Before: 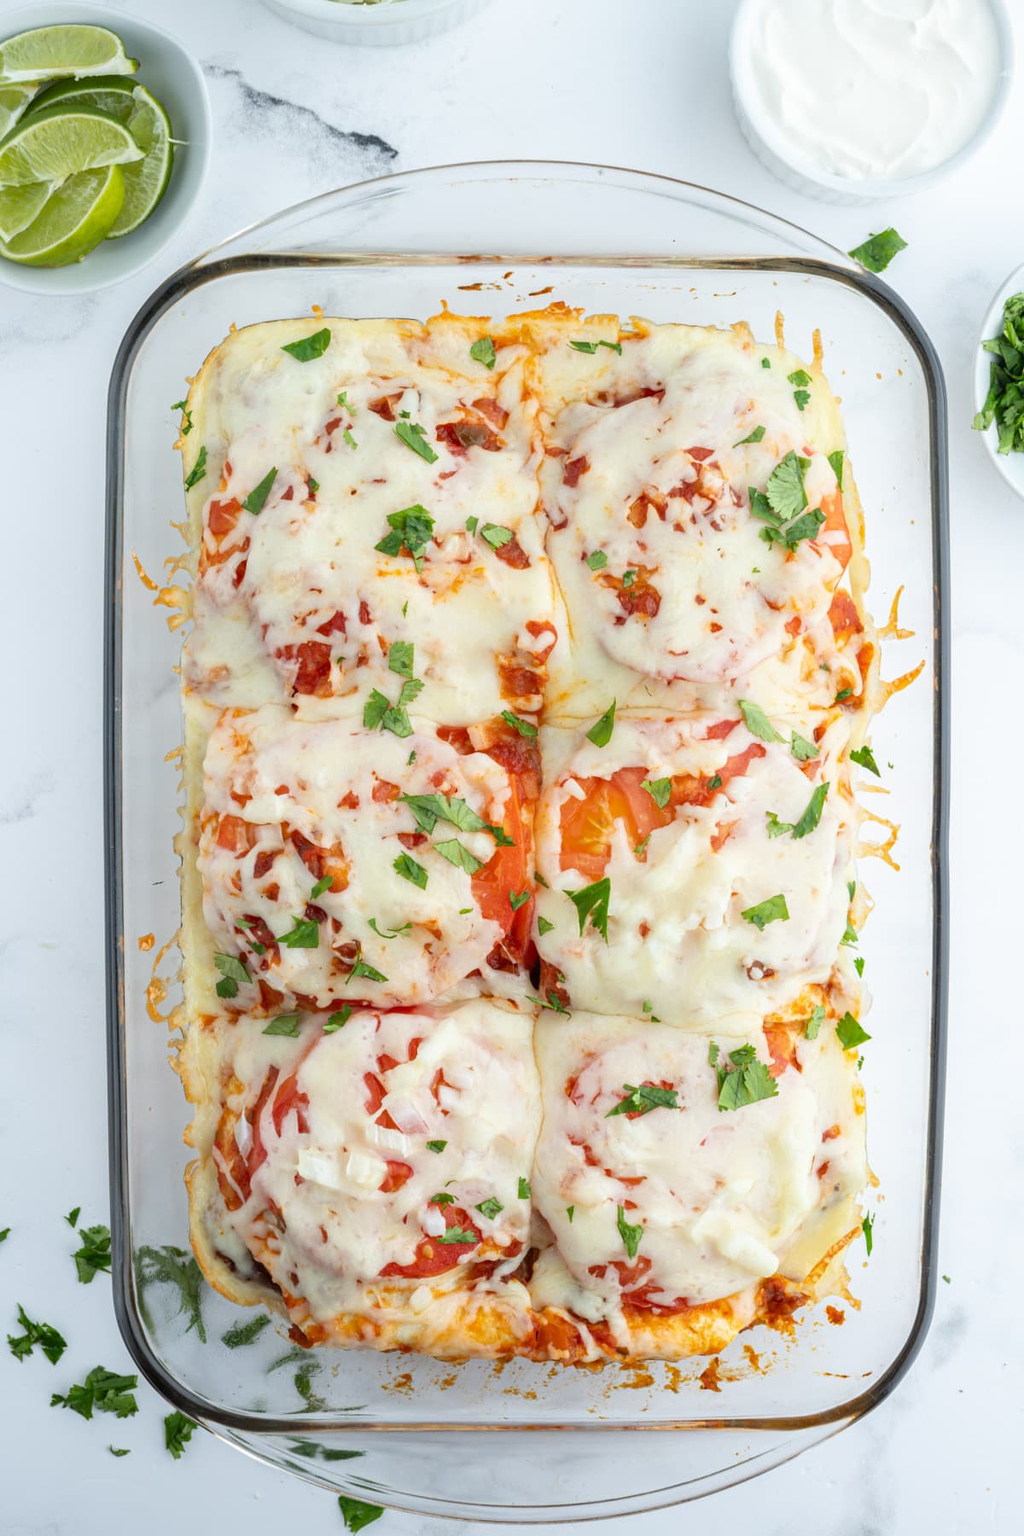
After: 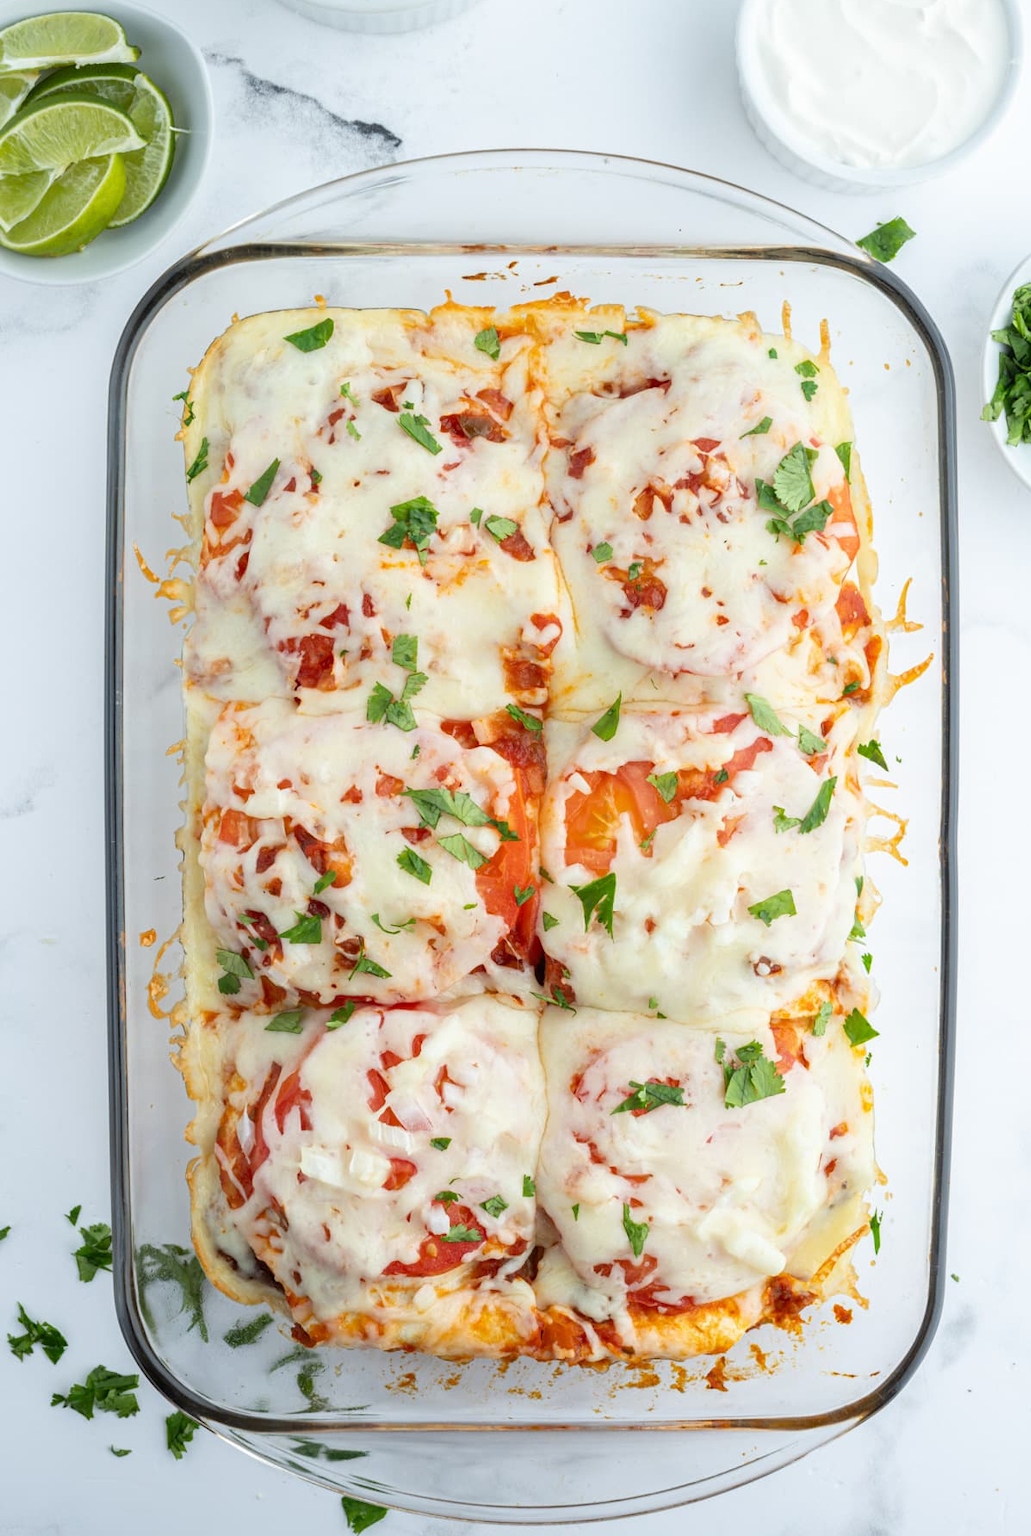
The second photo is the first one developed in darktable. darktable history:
tone equalizer: on, module defaults
crop: top 0.837%, right 0.106%
